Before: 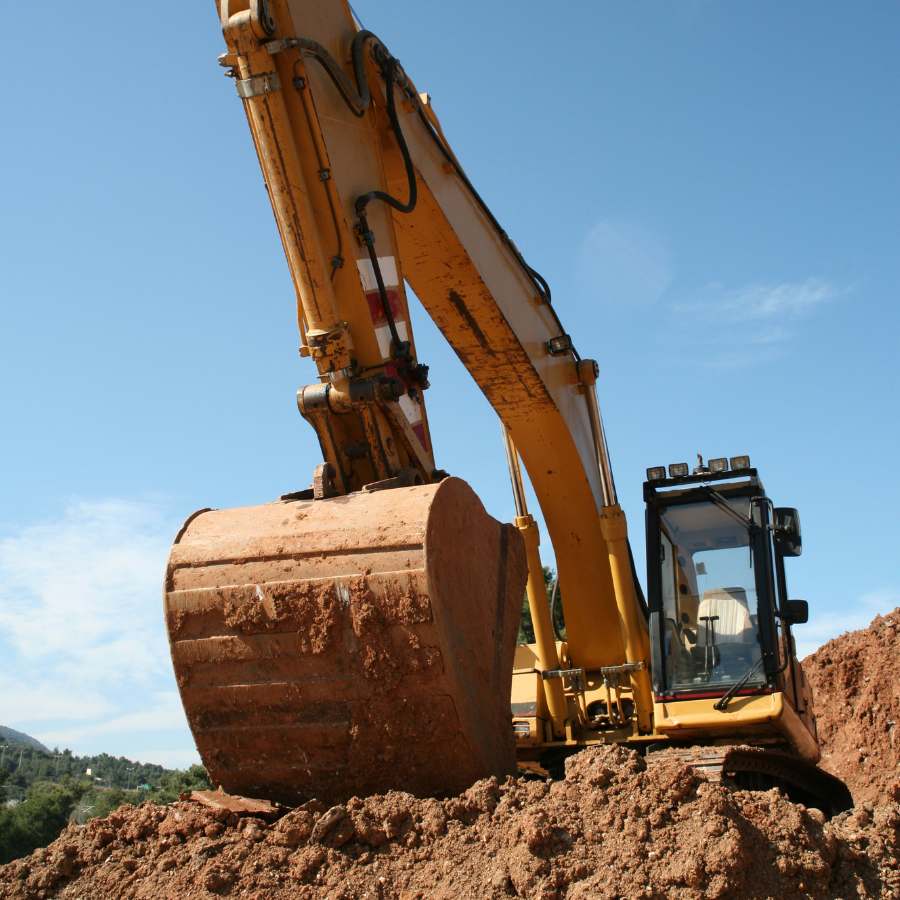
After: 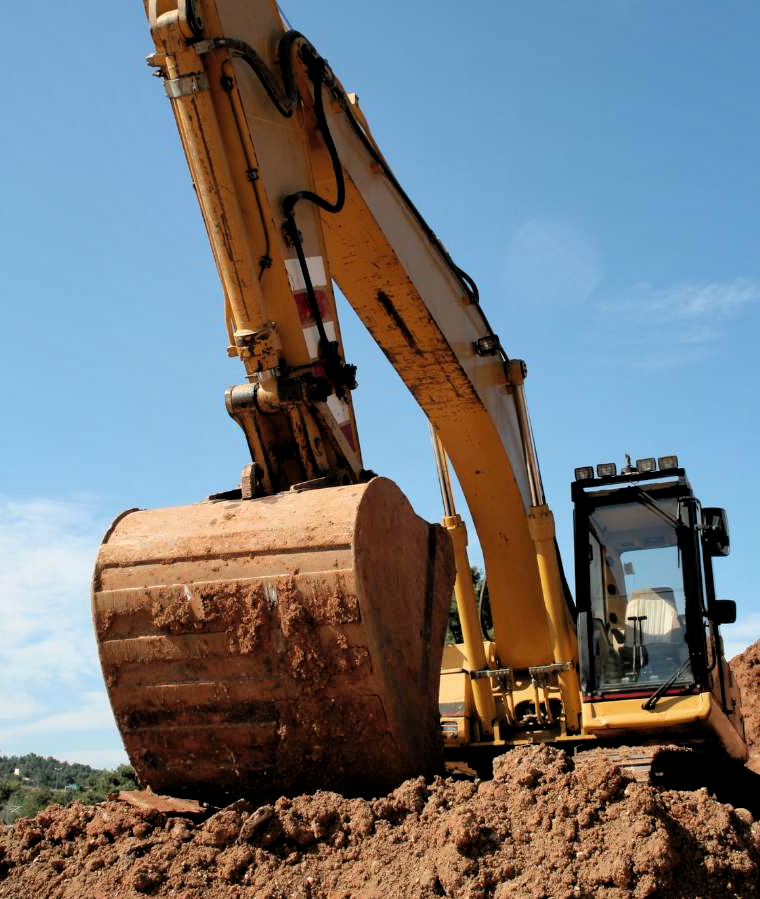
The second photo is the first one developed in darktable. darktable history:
shadows and highlights: on, module defaults
filmic rgb: black relative exposure -6.32 EV, white relative exposure 2.79 EV, target black luminance 0%, hardness 4.58, latitude 68.04%, contrast 1.284, shadows ↔ highlights balance -3.48%, color science v4 (2020), iterations of high-quality reconstruction 0
crop: left 8.041%, right 7.511%
